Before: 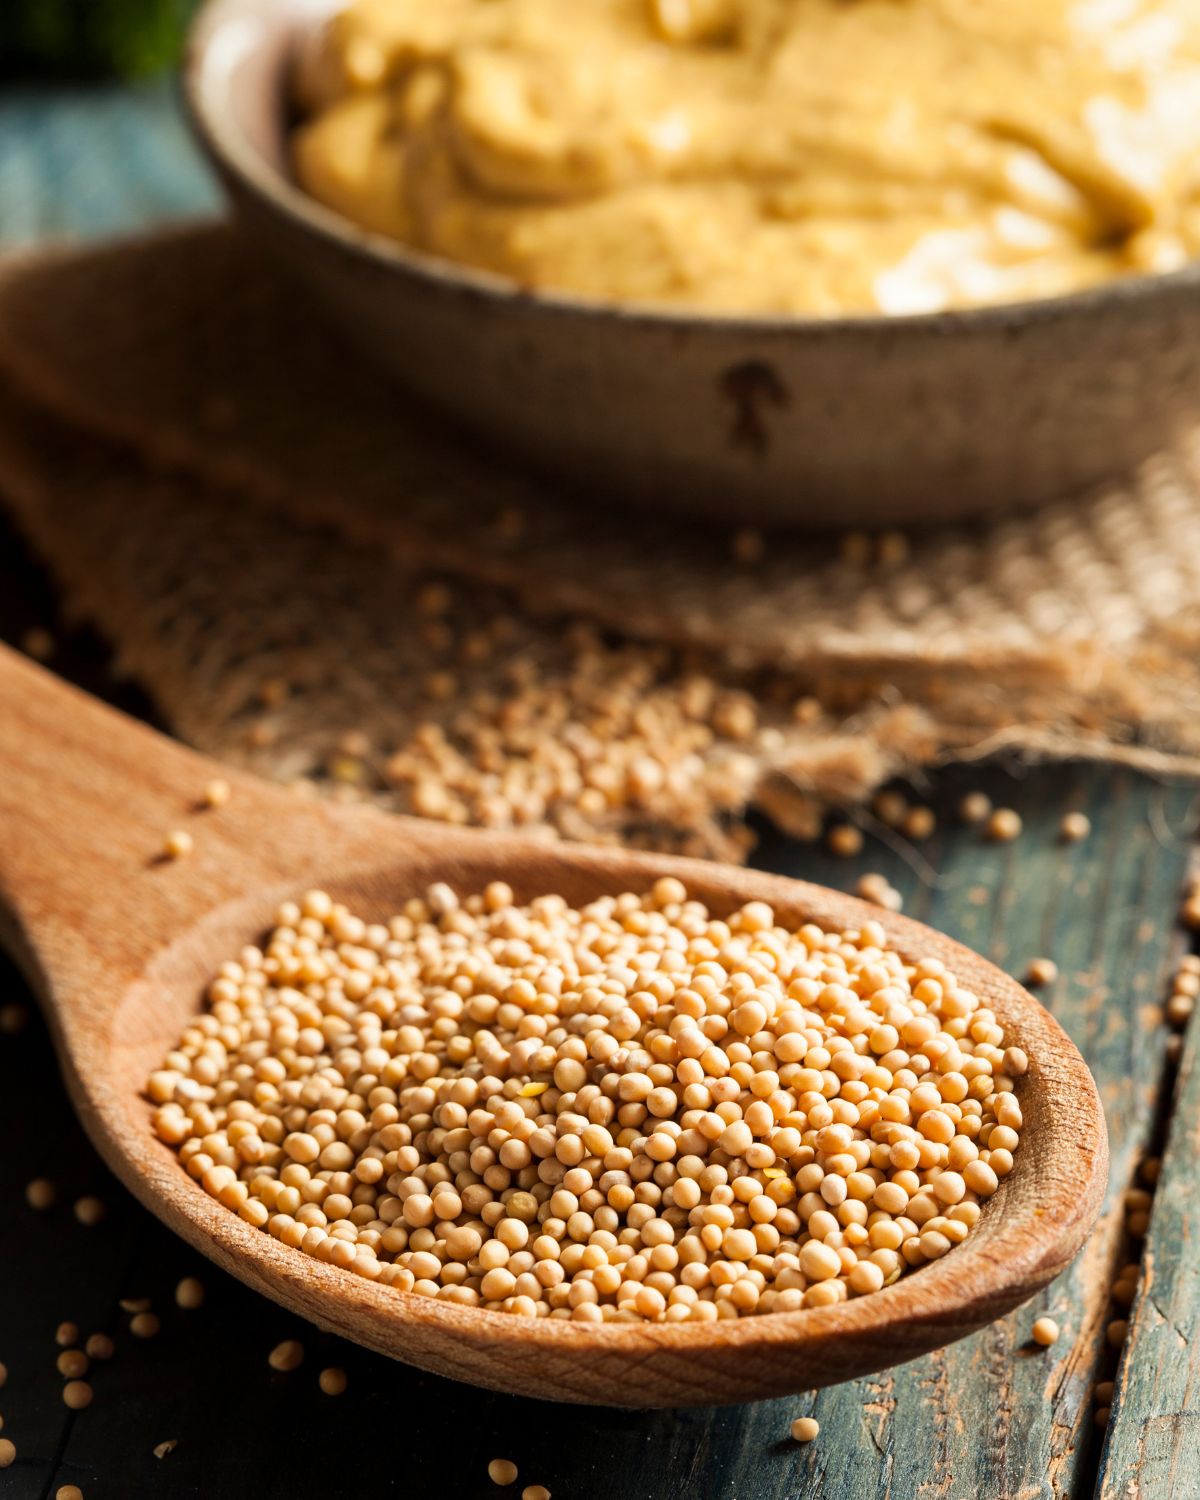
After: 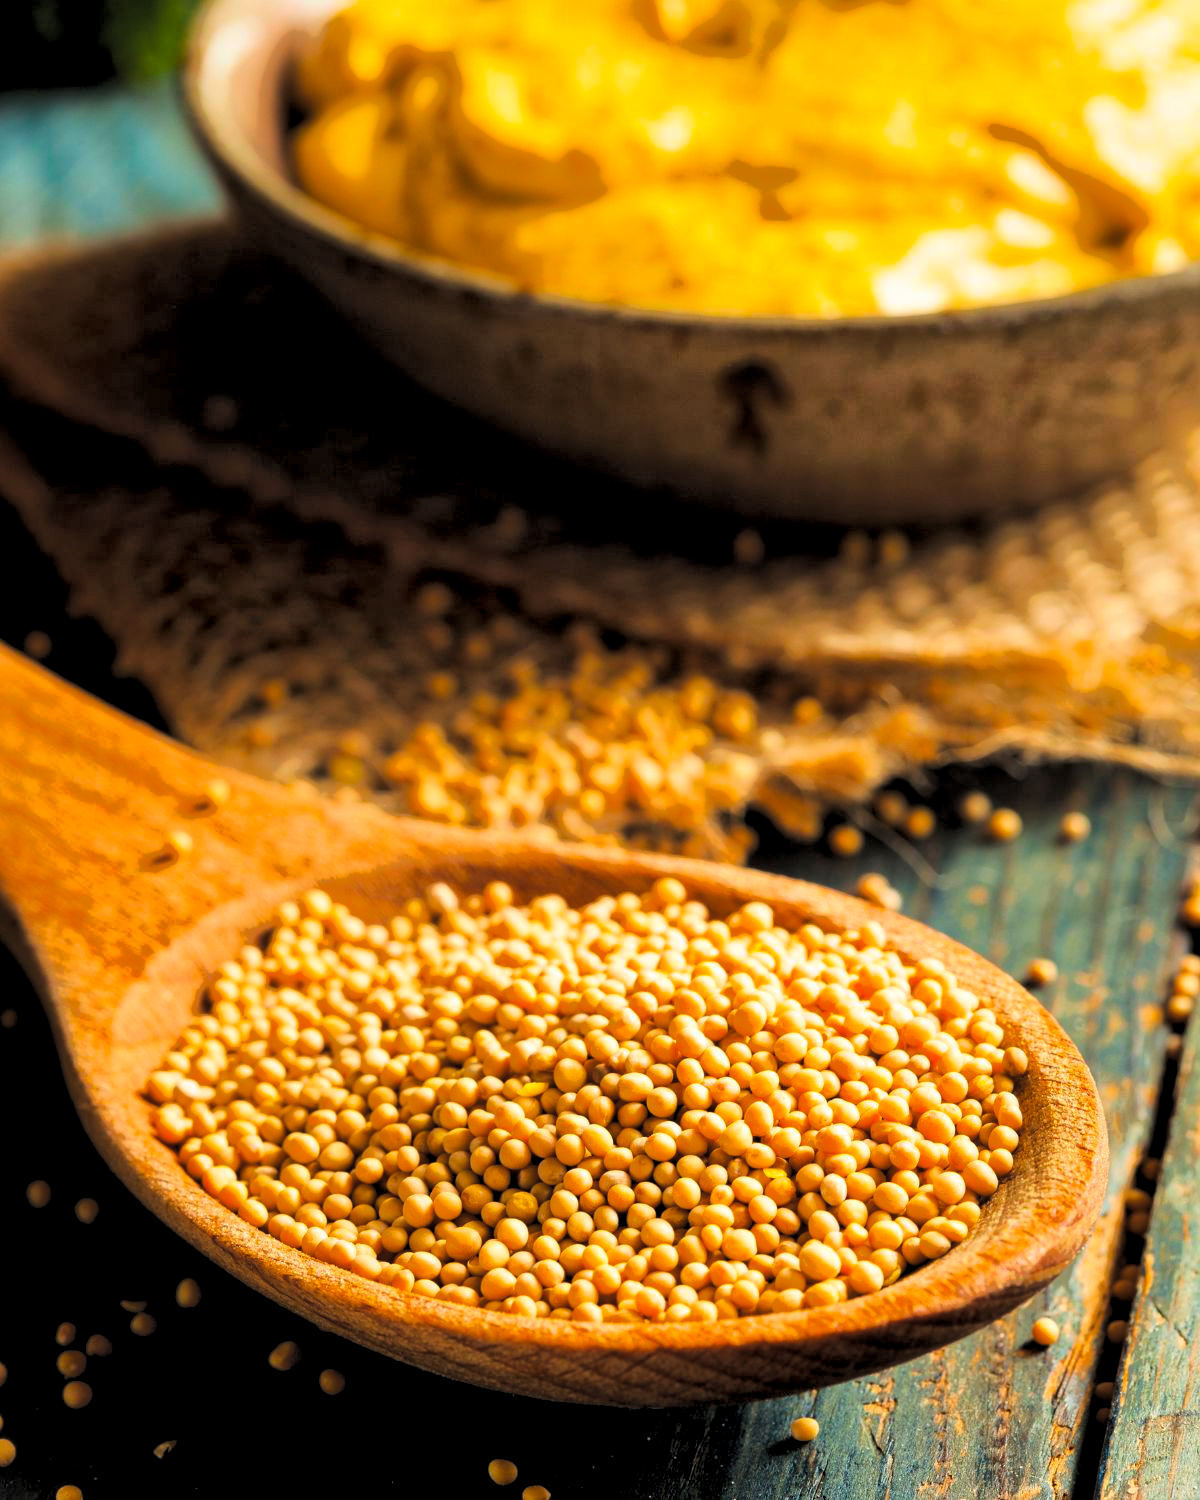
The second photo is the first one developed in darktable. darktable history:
global tonemap: drago (1, 100), detail 1
exposure: exposure 0.7 EV, compensate highlight preservation false
color balance rgb: global offset › luminance 0.71%, perceptual saturation grading › global saturation -11.5%, perceptual brilliance grading › highlights 17.77%, perceptual brilliance grading › mid-tones 31.71%, perceptual brilliance grading › shadows -31.01%, global vibrance 50%
rgb levels: levels [[0.01, 0.419, 0.839], [0, 0.5, 1], [0, 0.5, 1]]
shadows and highlights: shadows -12.5, white point adjustment 4, highlights 28.33
